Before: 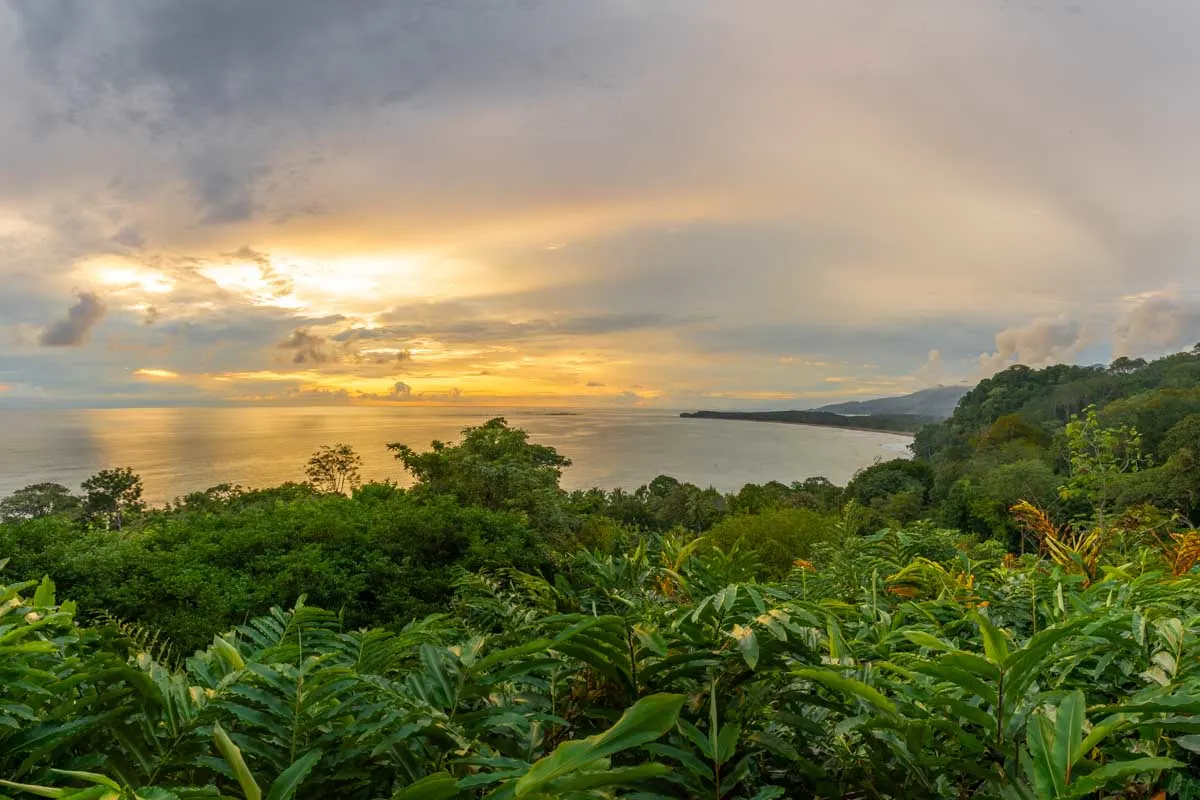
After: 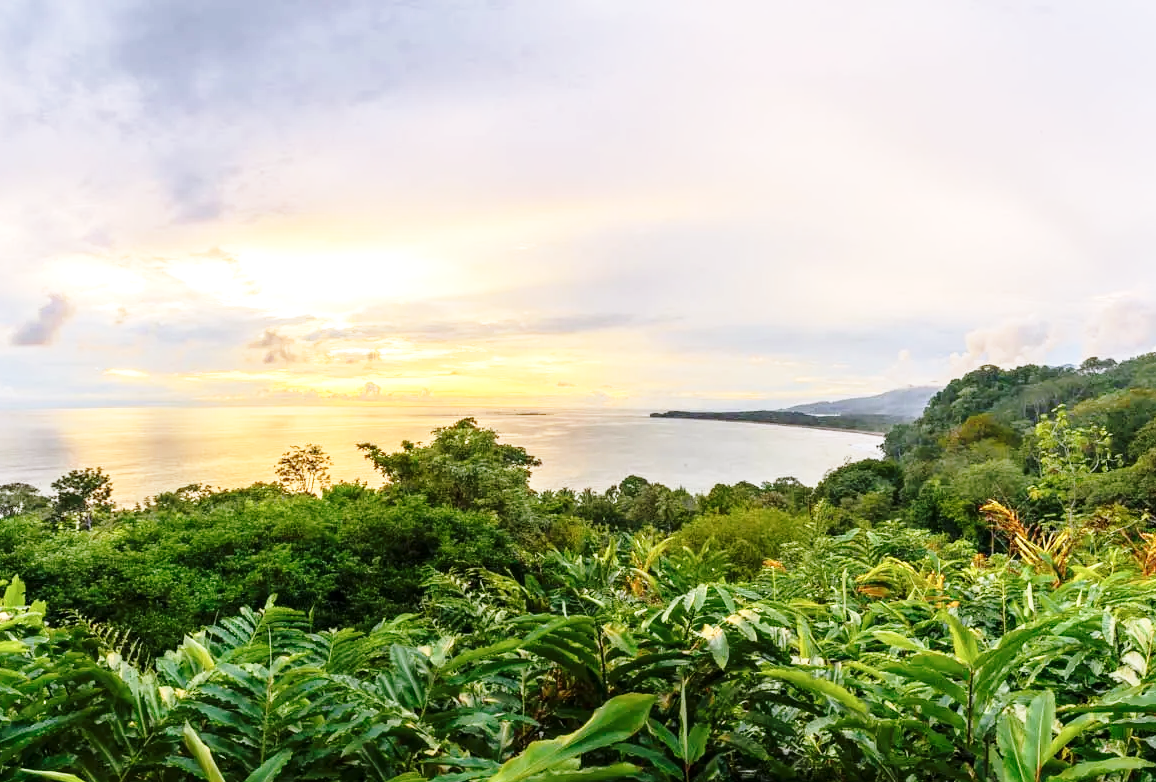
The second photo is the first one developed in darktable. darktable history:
base curve: curves: ch0 [(0, 0) (0.028, 0.03) (0.121, 0.232) (0.46, 0.748) (0.859, 0.968) (1, 1)], preserve colors none
contrast brightness saturation: contrast 0.11, saturation -0.17
white balance: red 1.004, blue 1.096
crop and rotate: left 2.536%, right 1.107%, bottom 2.246%
exposure: black level correction 0.001, exposure 0.5 EV, compensate exposure bias true, compensate highlight preservation false
